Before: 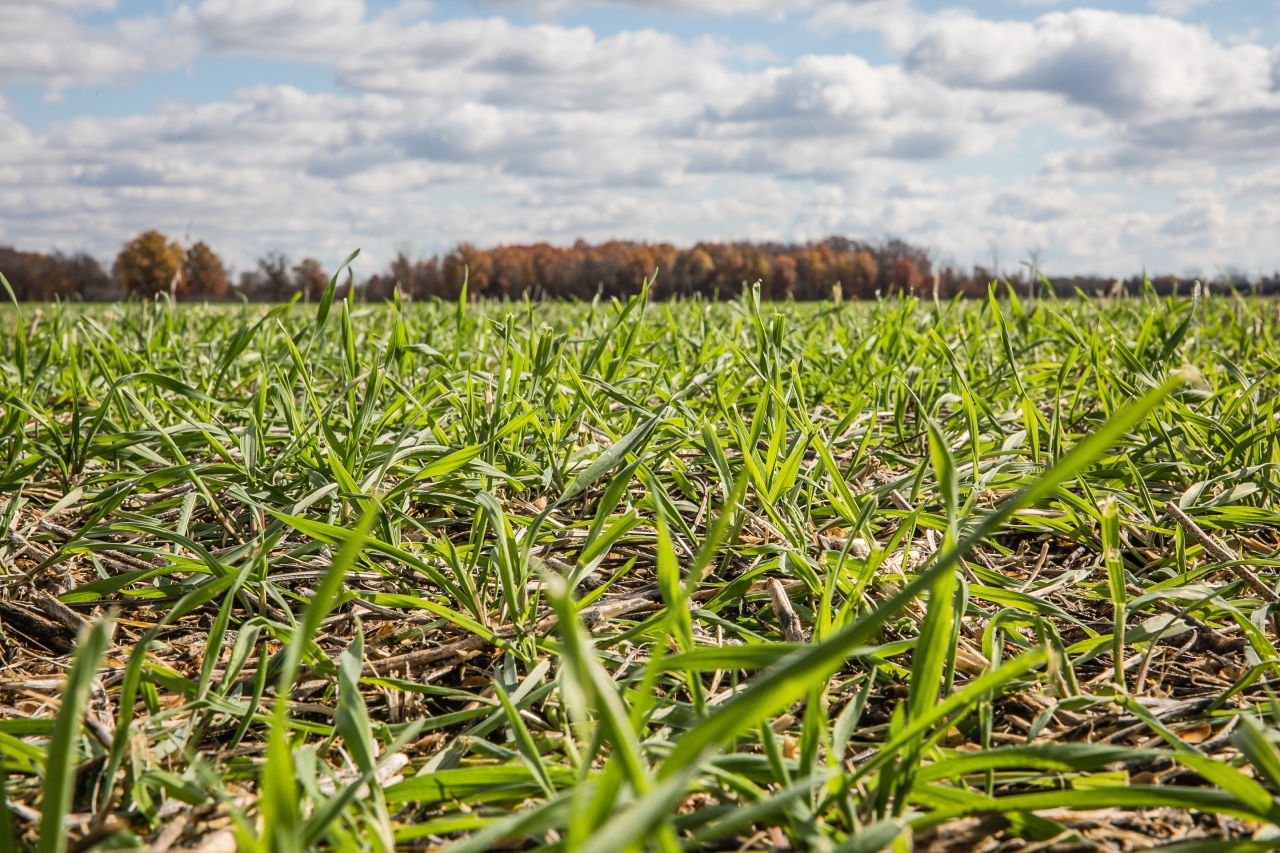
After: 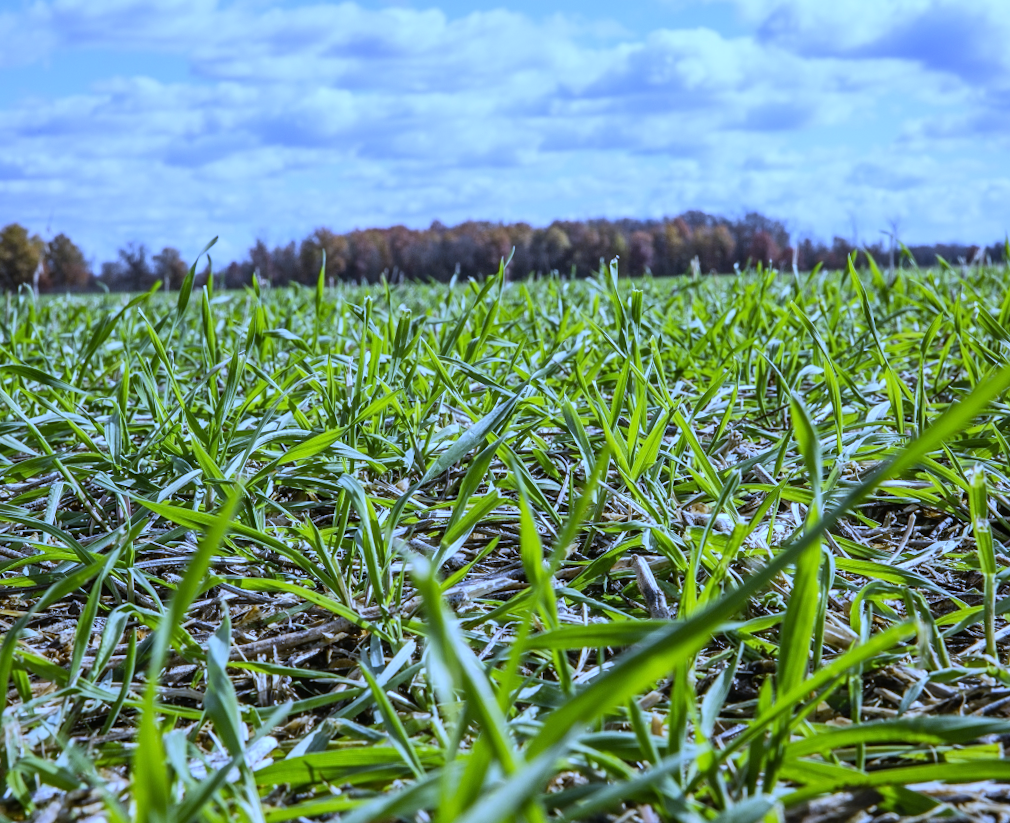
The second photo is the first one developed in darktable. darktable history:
crop and rotate: left 9.597%, right 10.195%
white balance: red 0.766, blue 1.537
rotate and perspective: rotation -1.32°, lens shift (horizontal) -0.031, crop left 0.015, crop right 0.985, crop top 0.047, crop bottom 0.982
